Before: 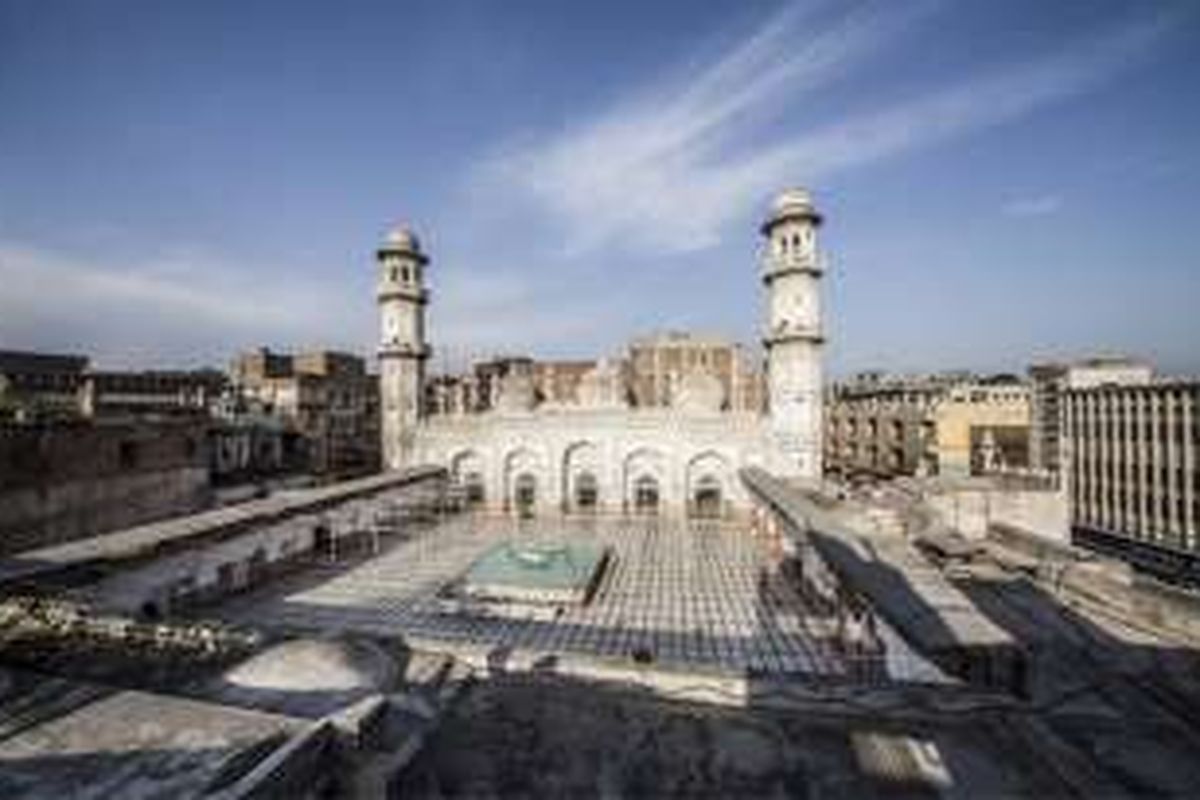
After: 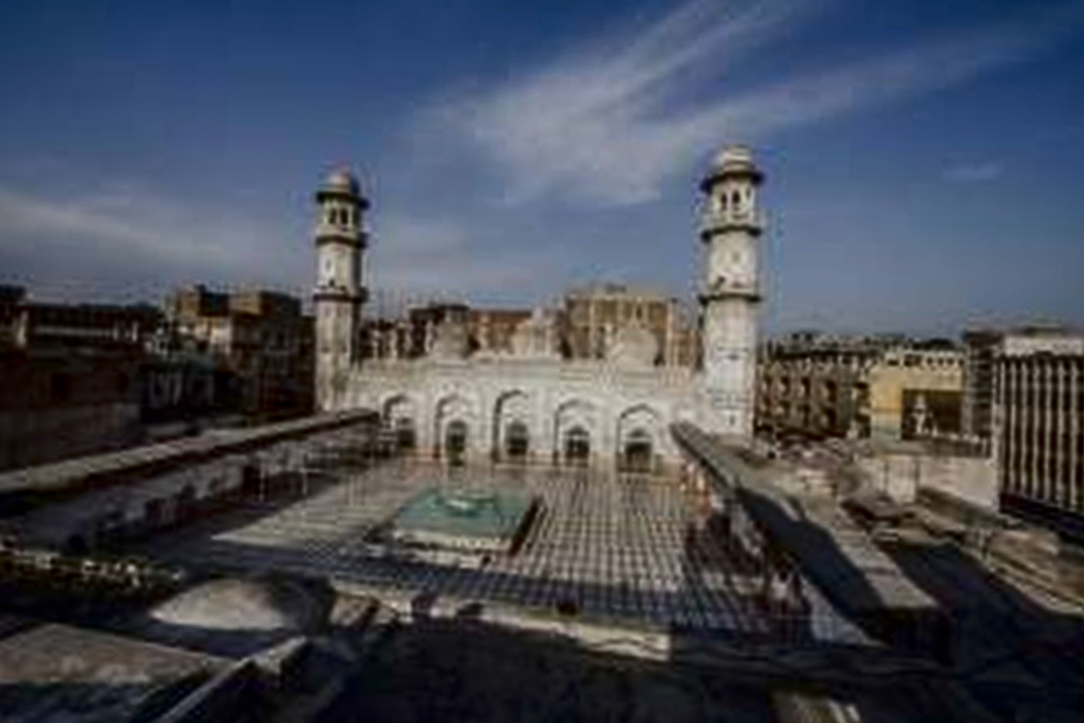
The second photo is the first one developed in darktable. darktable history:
exposure: exposure -0.488 EV, compensate highlight preservation false
crop and rotate: angle -2.1°, left 3.149%, top 3.969%, right 1.518%, bottom 0.739%
contrast brightness saturation: contrast 0.097, brightness -0.28, saturation 0.142
